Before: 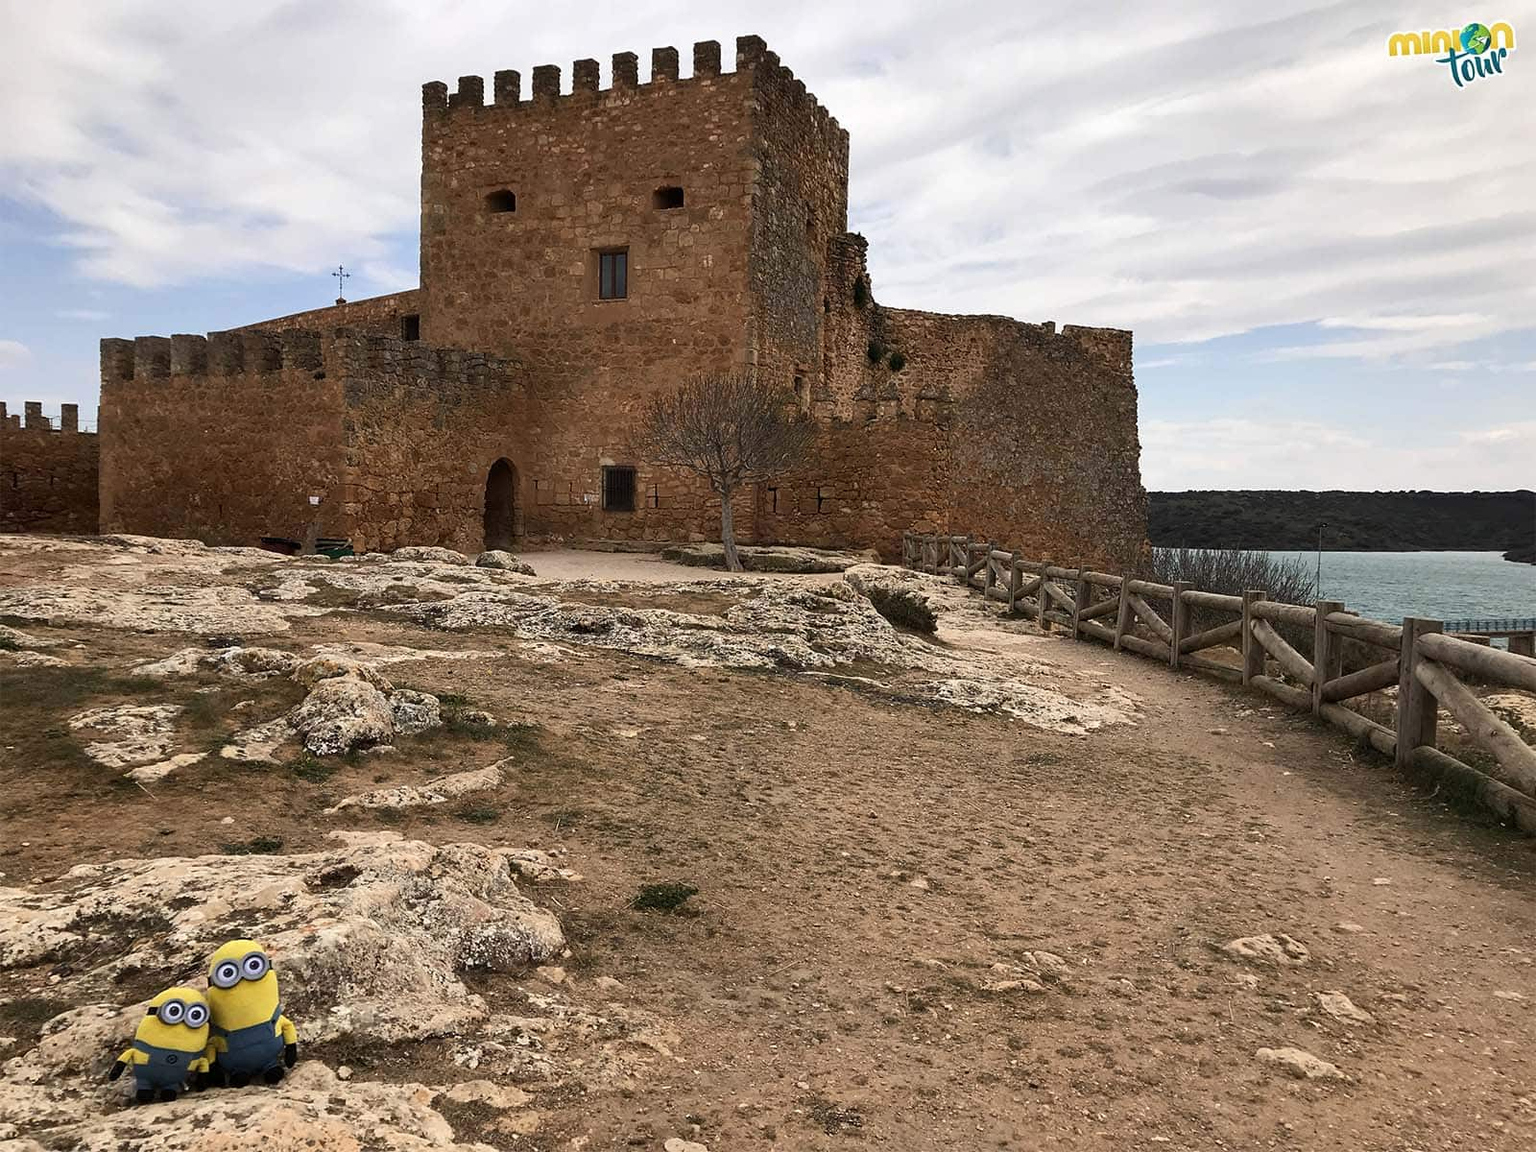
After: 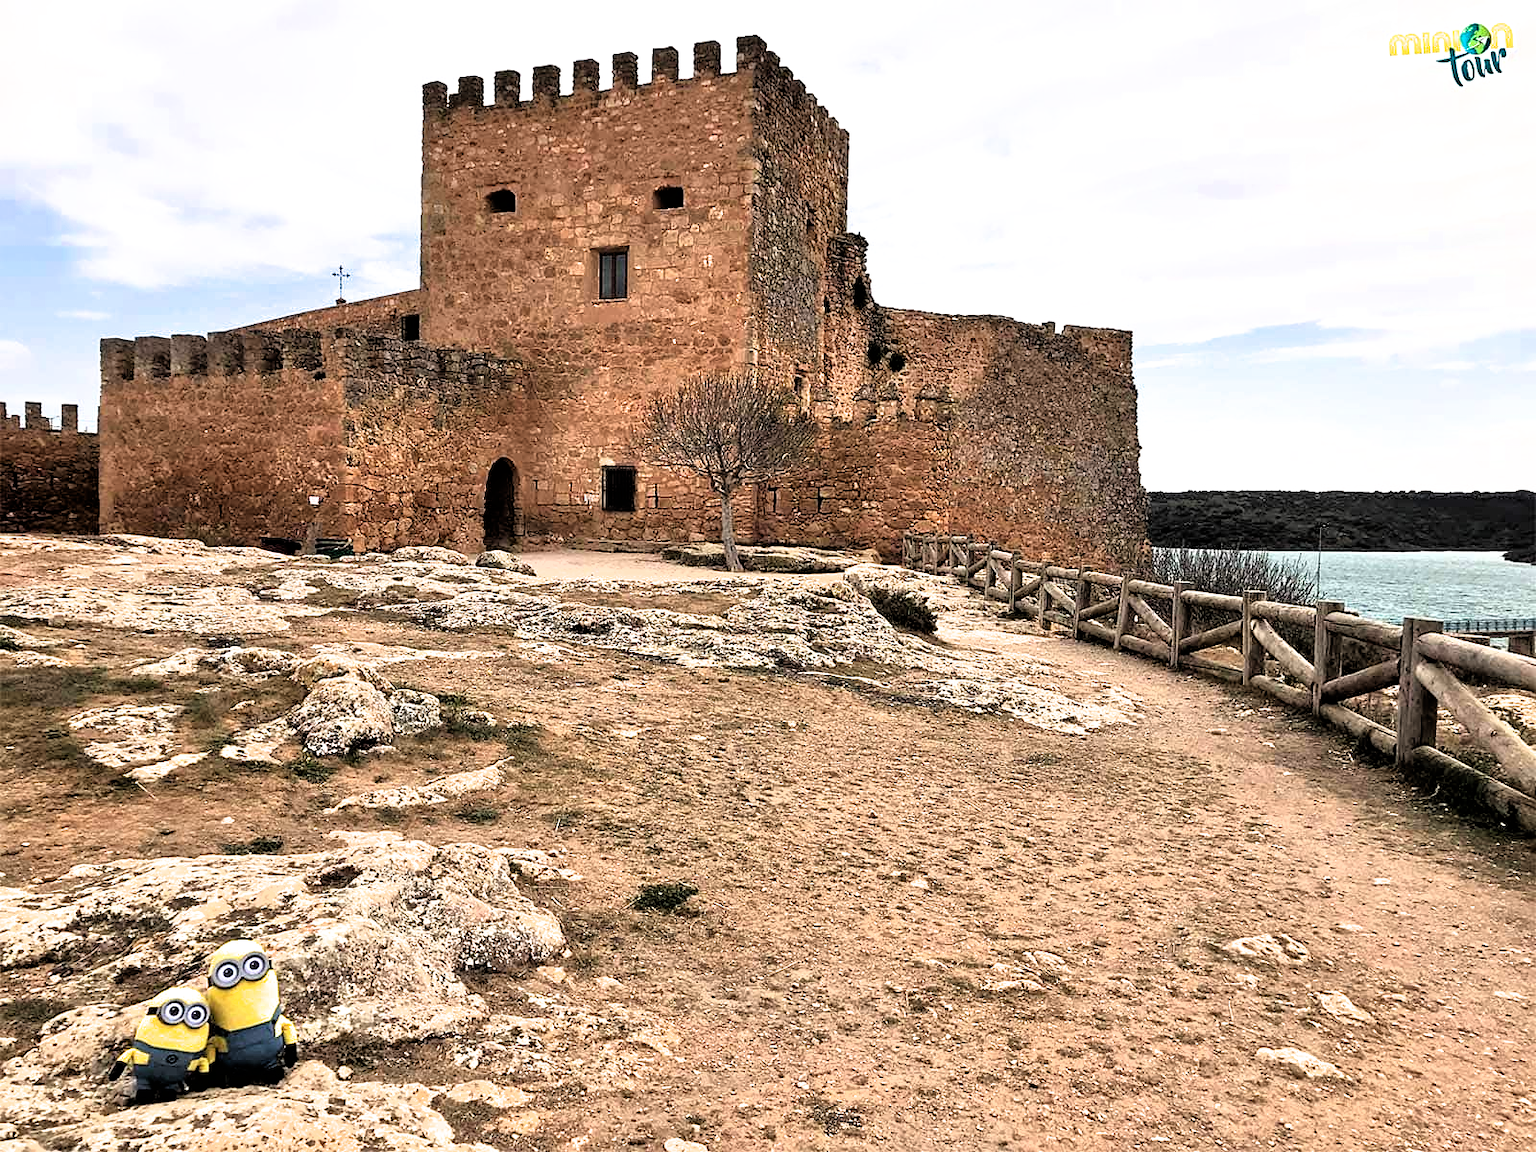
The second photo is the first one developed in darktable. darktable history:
tone equalizer: -7 EV 0.15 EV, -6 EV 0.6 EV, -5 EV 1.15 EV, -4 EV 1.33 EV, -3 EV 1.15 EV, -2 EV 0.6 EV, -1 EV 0.15 EV, mask exposure compensation -0.5 EV
sharpen: amount 0.2
filmic rgb: black relative exposure -8.2 EV, white relative exposure 2.2 EV, threshold 3 EV, hardness 7.11, latitude 85.74%, contrast 1.696, highlights saturation mix -4%, shadows ↔ highlights balance -2.69%, color science v5 (2021), contrast in shadows safe, contrast in highlights safe, enable highlight reconstruction true
